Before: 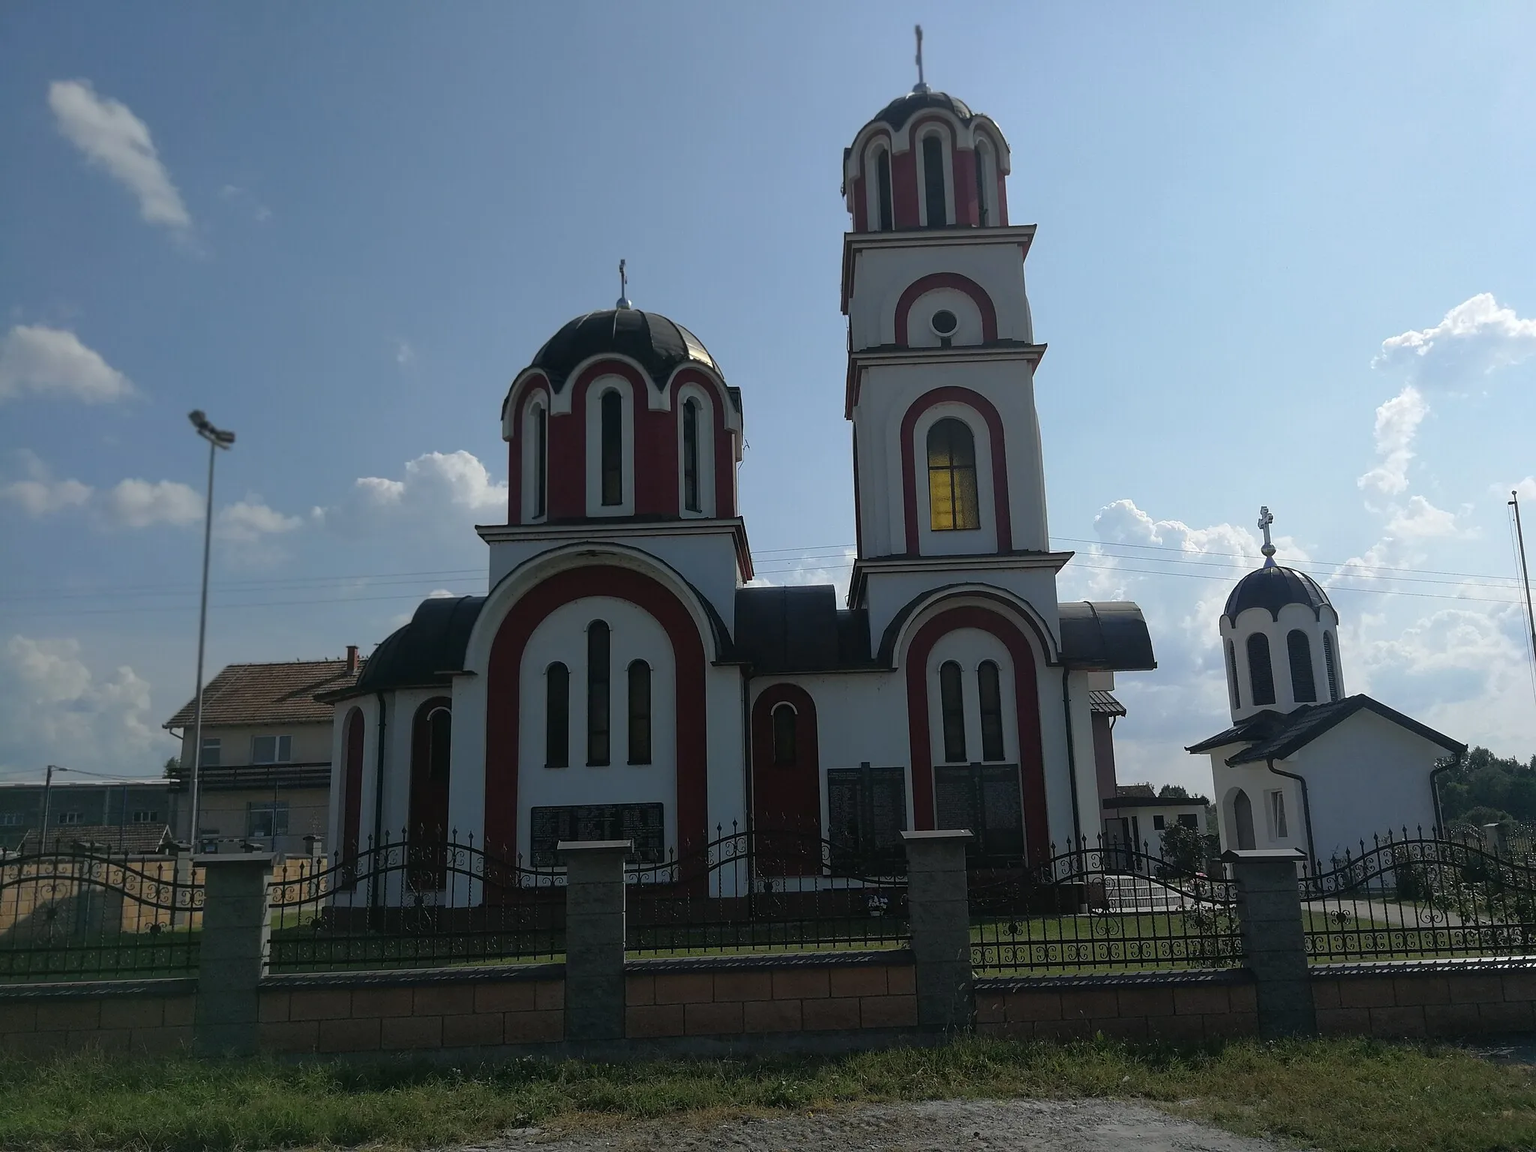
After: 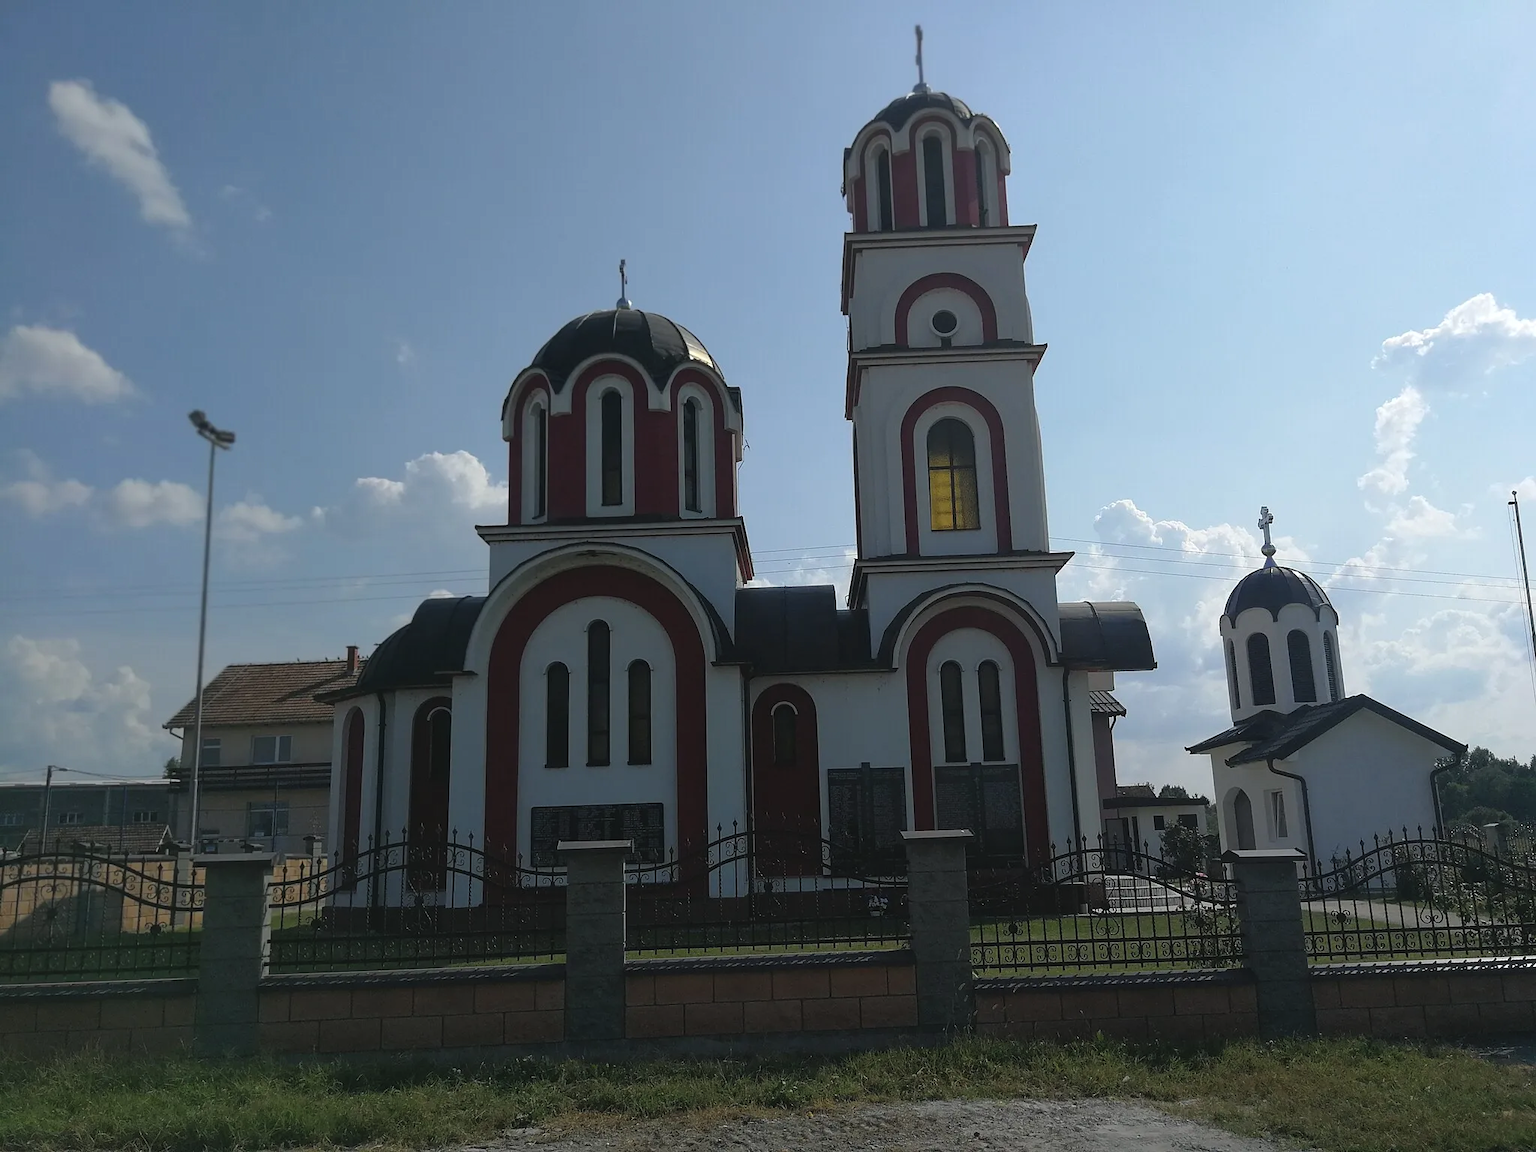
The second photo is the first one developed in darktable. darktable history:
exposure: black level correction -0.003, exposure 0.044 EV, compensate exposure bias true, compensate highlight preservation false
